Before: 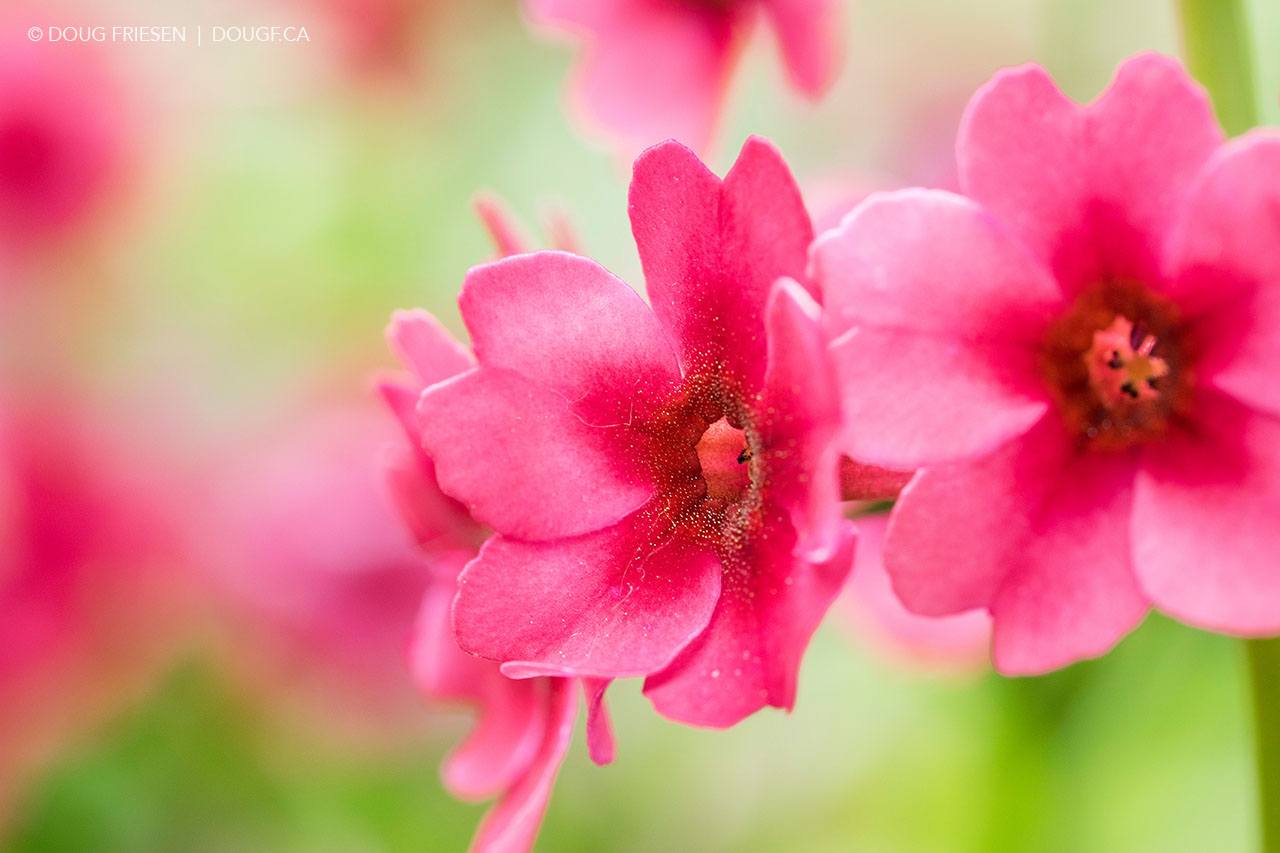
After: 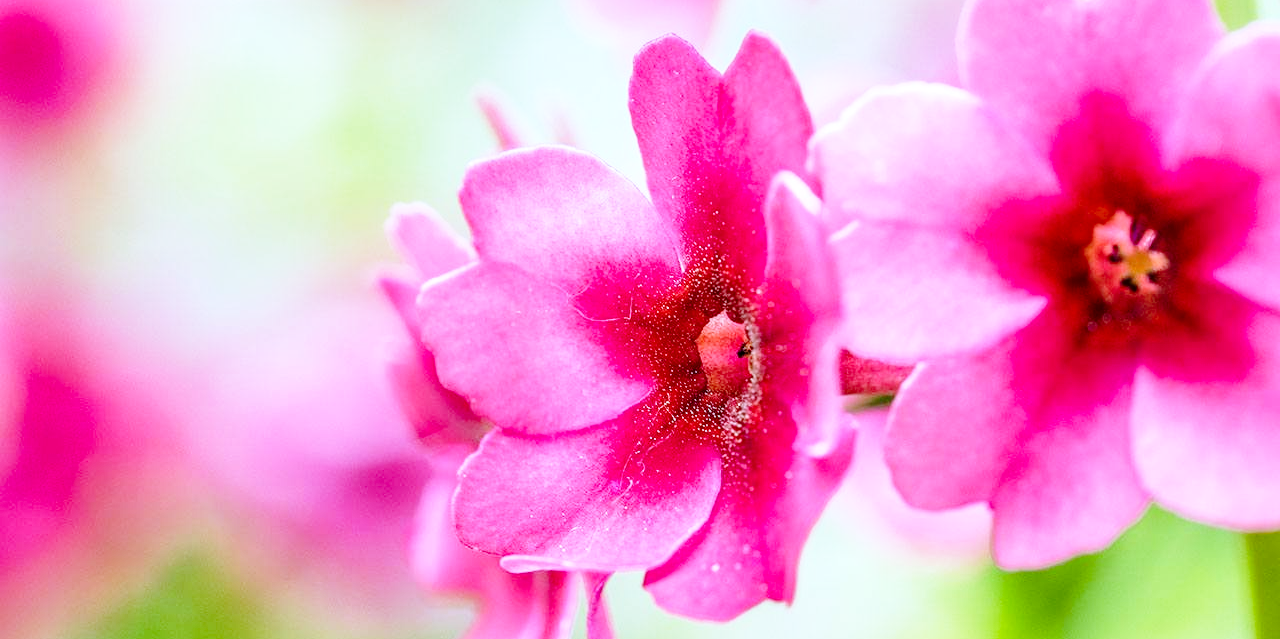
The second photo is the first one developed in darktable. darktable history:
white balance: red 0.871, blue 1.249
crop and rotate: top 12.5%, bottom 12.5%
base curve: curves: ch0 [(0, 0) (0.028, 0.03) (0.121, 0.232) (0.46, 0.748) (0.859, 0.968) (1, 1)], preserve colors none
local contrast: on, module defaults
